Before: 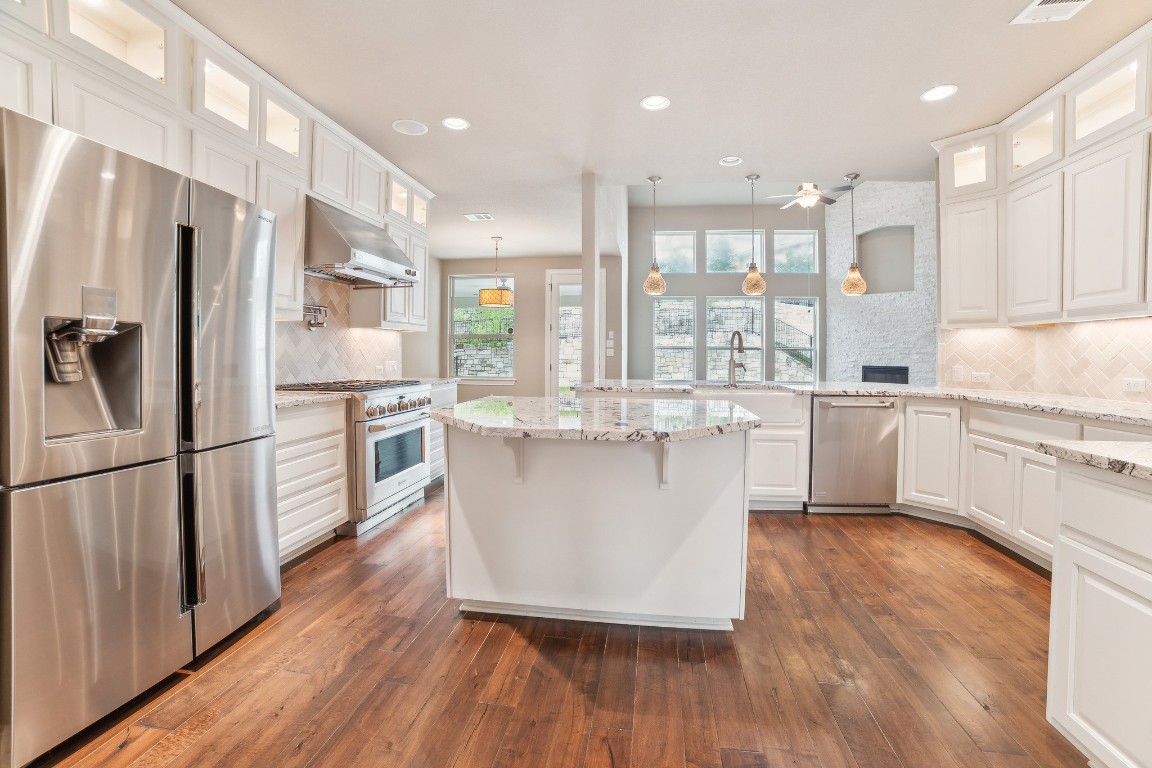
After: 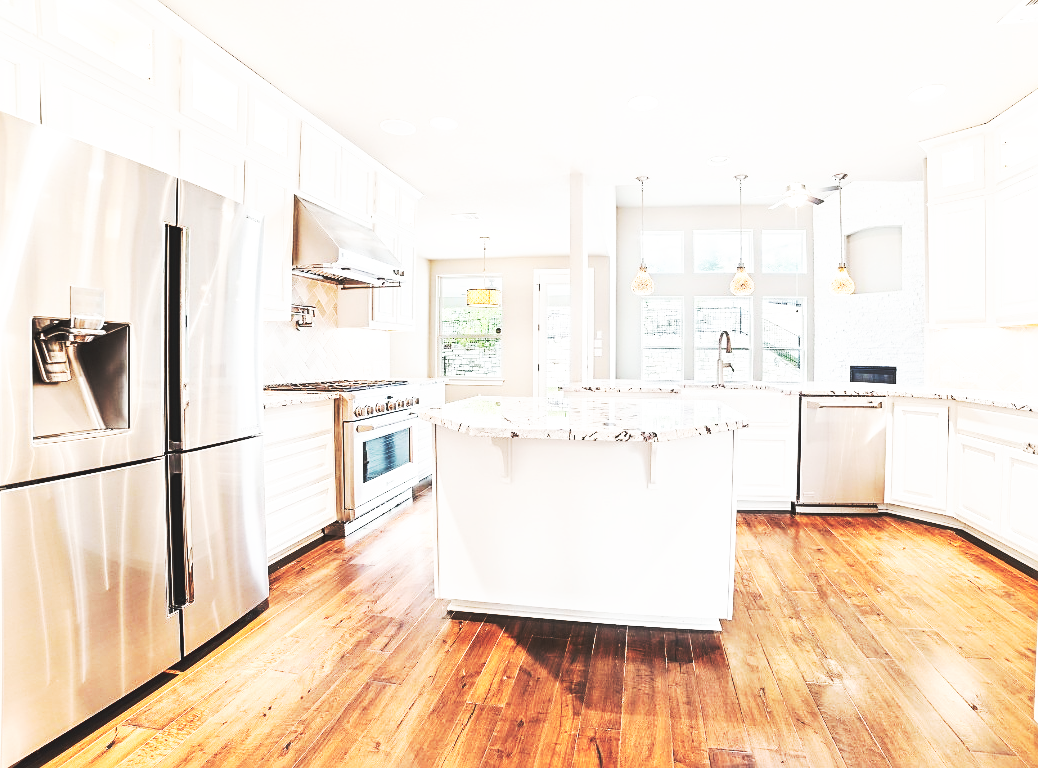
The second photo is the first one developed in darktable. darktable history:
base curve: curves: ch0 [(0, 0.015) (0.085, 0.116) (0.134, 0.298) (0.19, 0.545) (0.296, 0.764) (0.599, 0.982) (1, 1)], preserve colors none
sharpen: on, module defaults
crop and rotate: left 1.088%, right 8.807%
contrast brightness saturation: contrast 0.11, saturation -0.17
